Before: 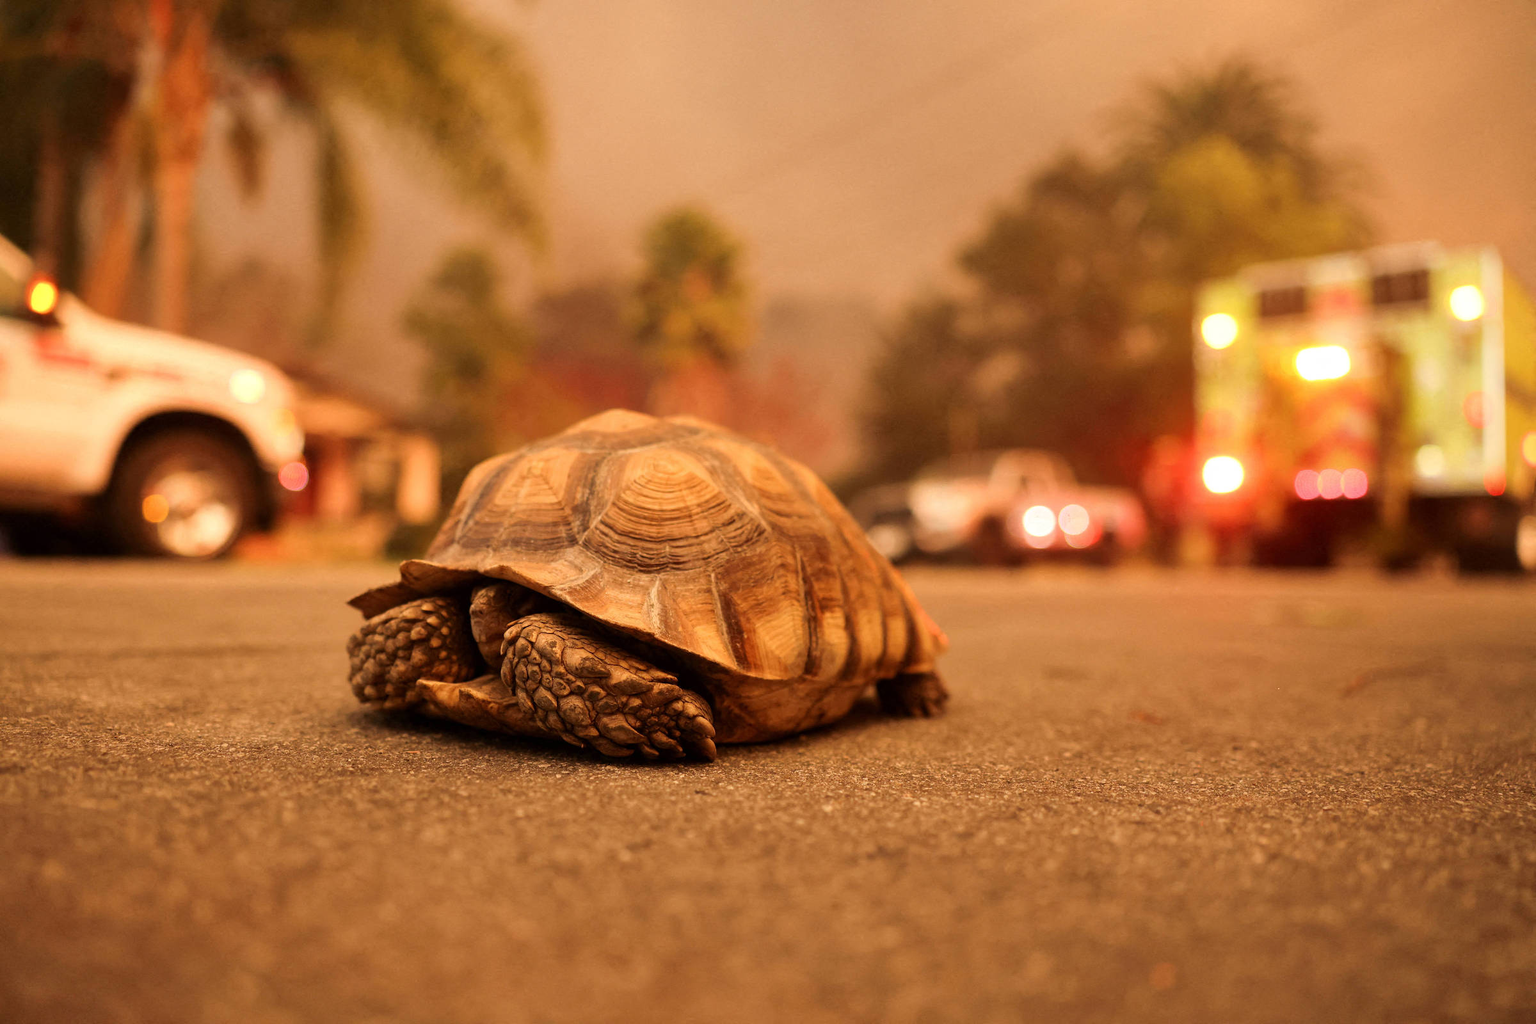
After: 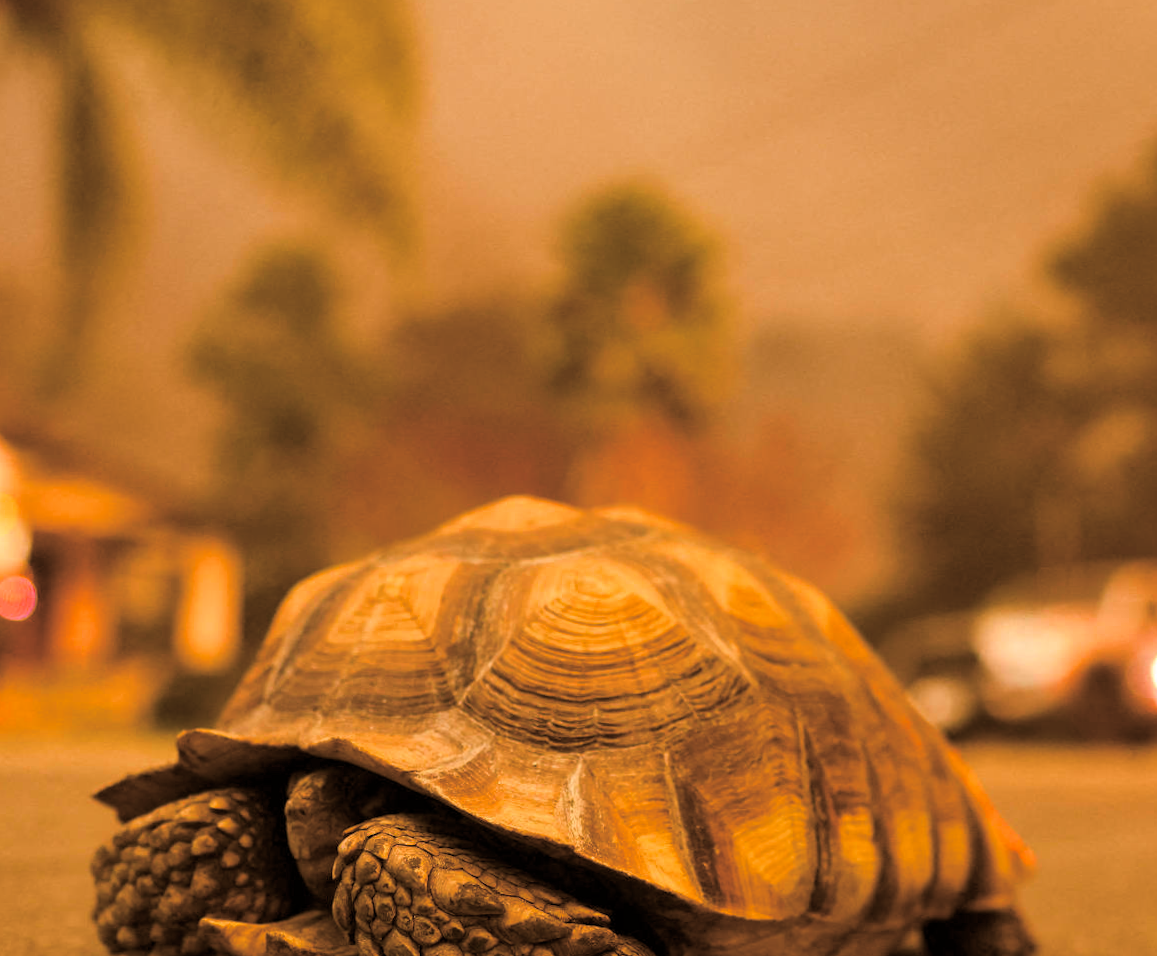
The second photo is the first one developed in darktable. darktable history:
rotate and perspective: rotation 0.226°, lens shift (vertical) -0.042, crop left 0.023, crop right 0.982, crop top 0.006, crop bottom 0.994
crop: left 17.835%, top 7.675%, right 32.881%, bottom 32.213%
split-toning: shadows › hue 32.4°, shadows › saturation 0.51, highlights › hue 180°, highlights › saturation 0, balance -60.17, compress 55.19%
color balance rgb: perceptual saturation grading › global saturation 35%, perceptual saturation grading › highlights -25%, perceptual saturation grading › shadows 50%
